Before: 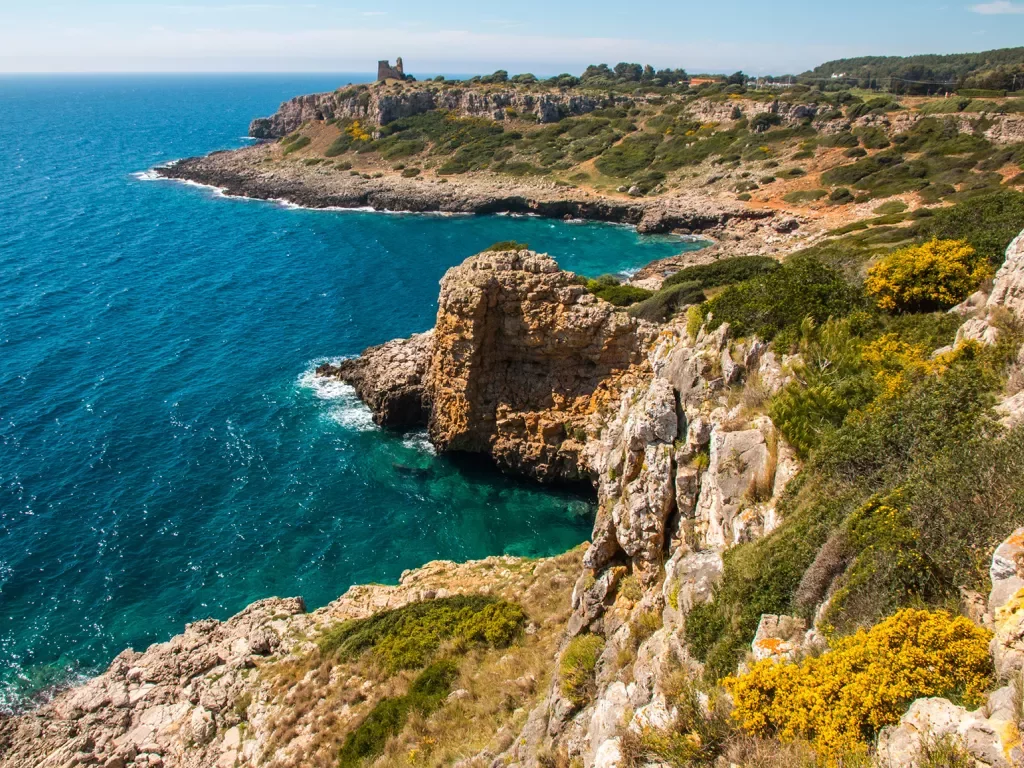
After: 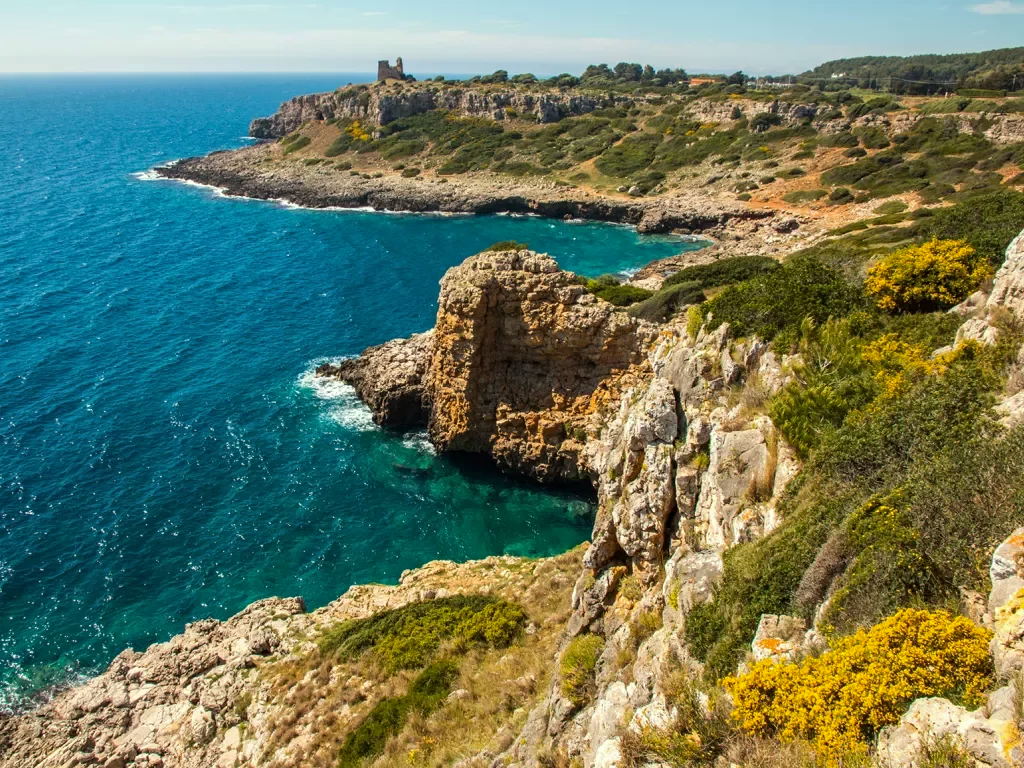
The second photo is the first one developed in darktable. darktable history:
contrast equalizer: octaves 7, y [[0.5, 0.502, 0.506, 0.511, 0.52, 0.537], [0.5 ×6], [0.505, 0.509, 0.518, 0.534, 0.553, 0.561], [0 ×6], [0 ×6]]
color correction: highlights a* -4.3, highlights b* 6.35
